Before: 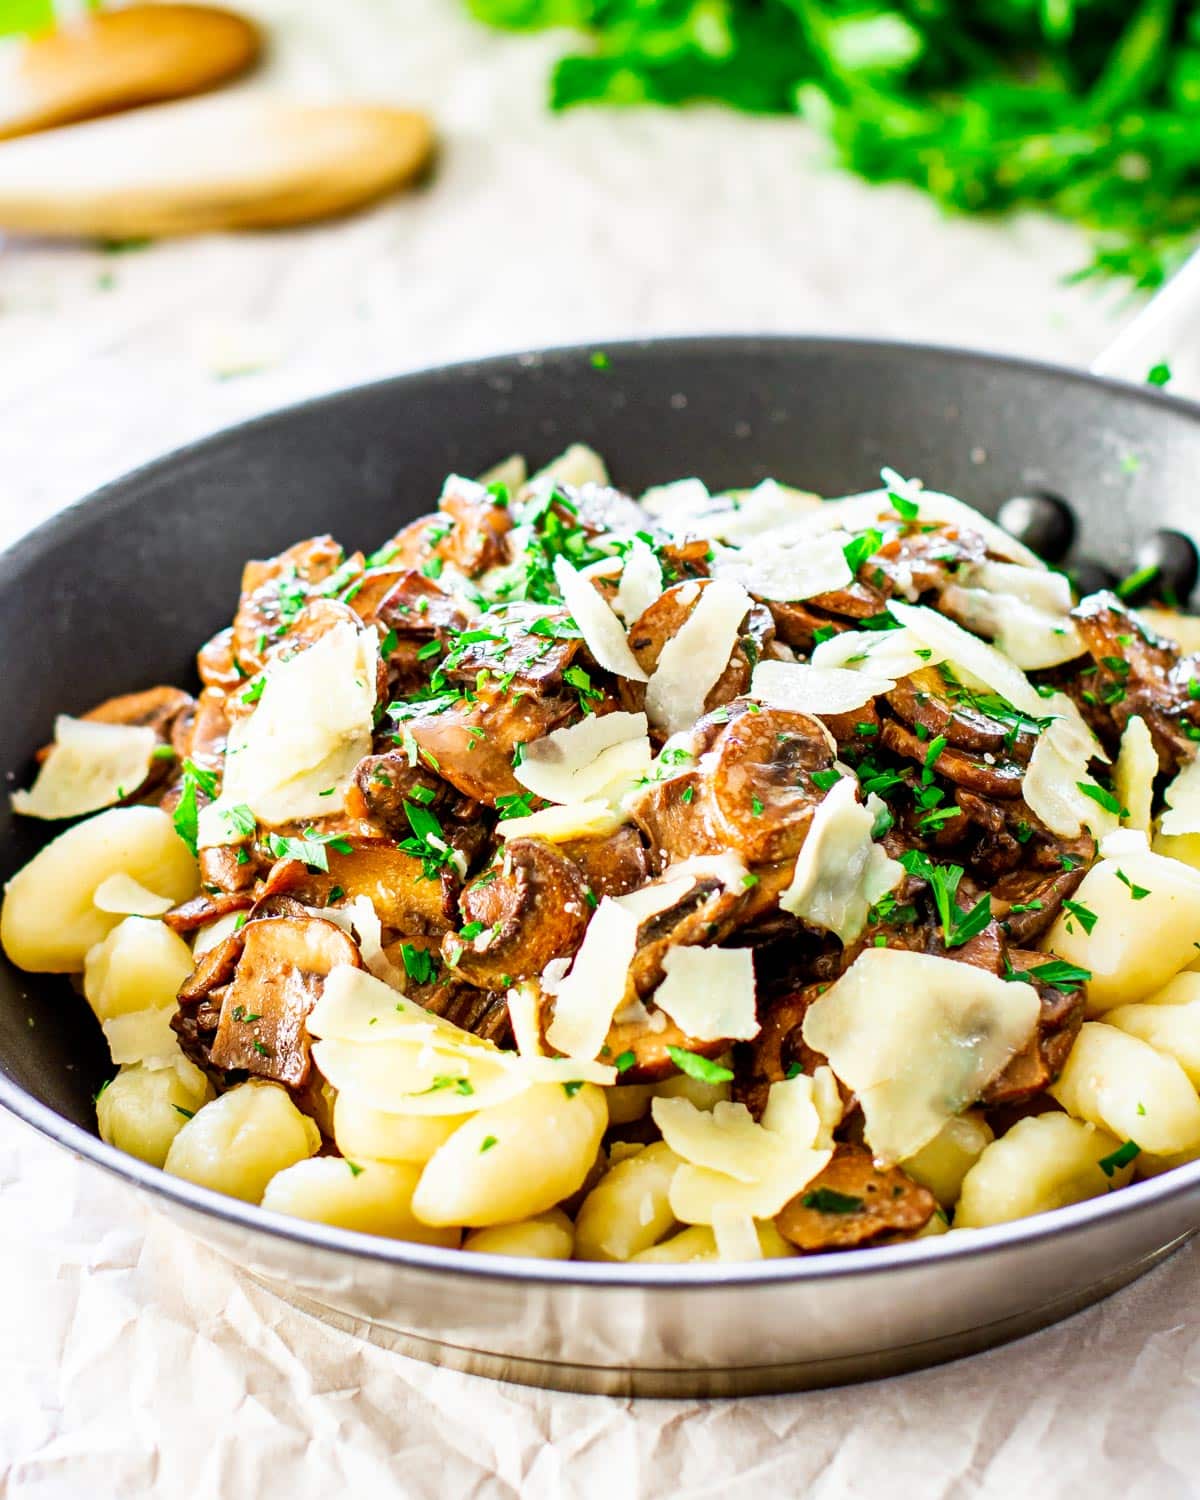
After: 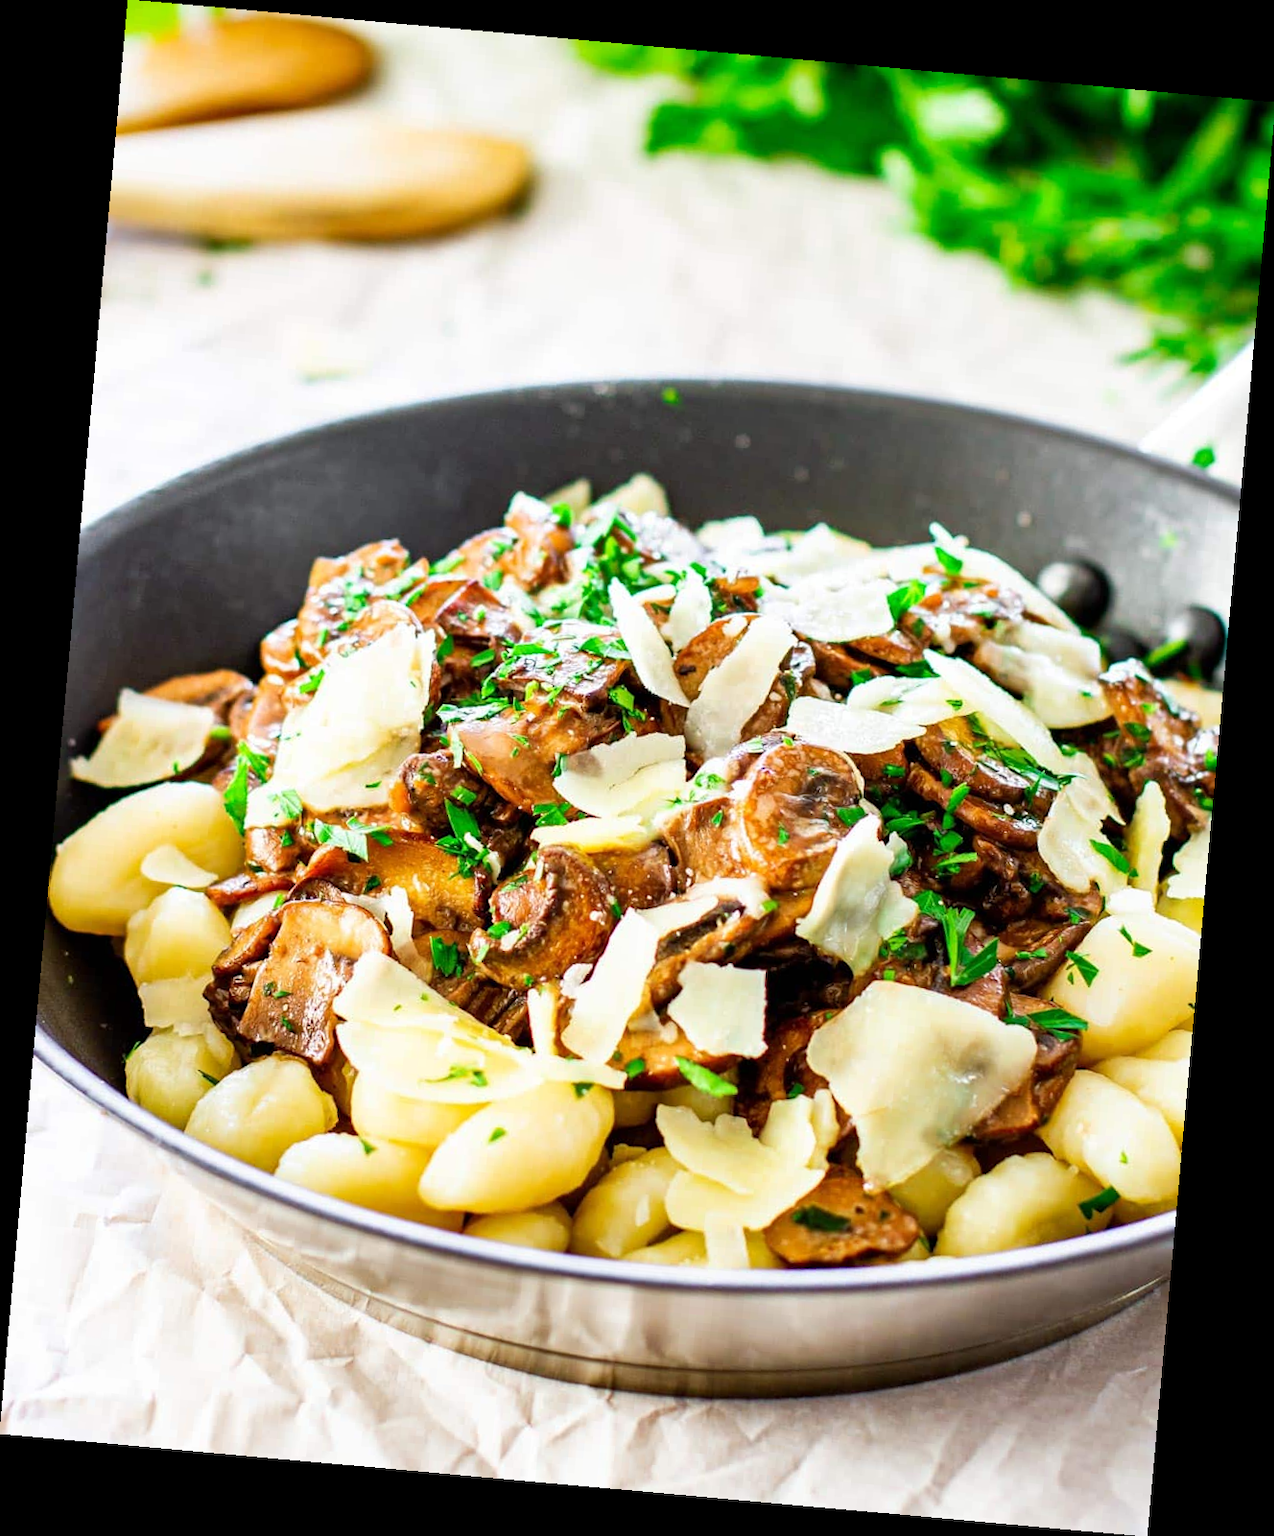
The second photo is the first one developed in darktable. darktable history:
color balance: contrast fulcrum 17.78%
rotate and perspective: rotation 5.12°, automatic cropping off
